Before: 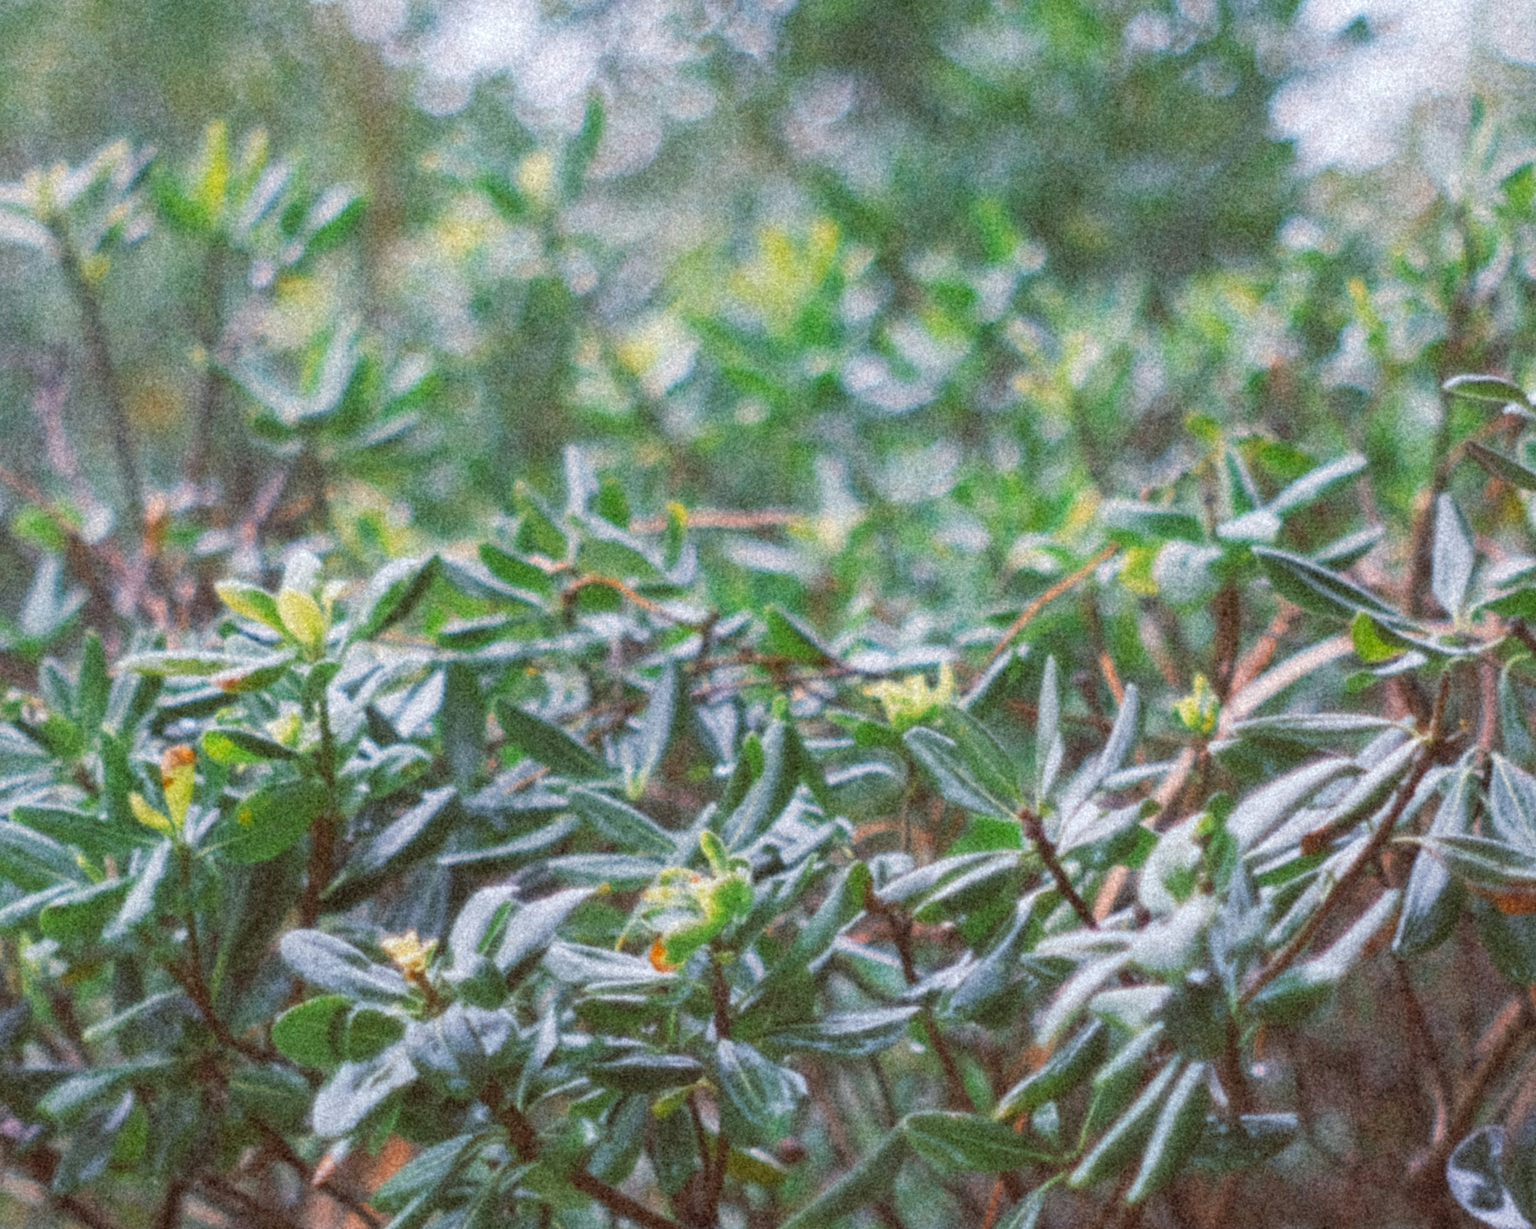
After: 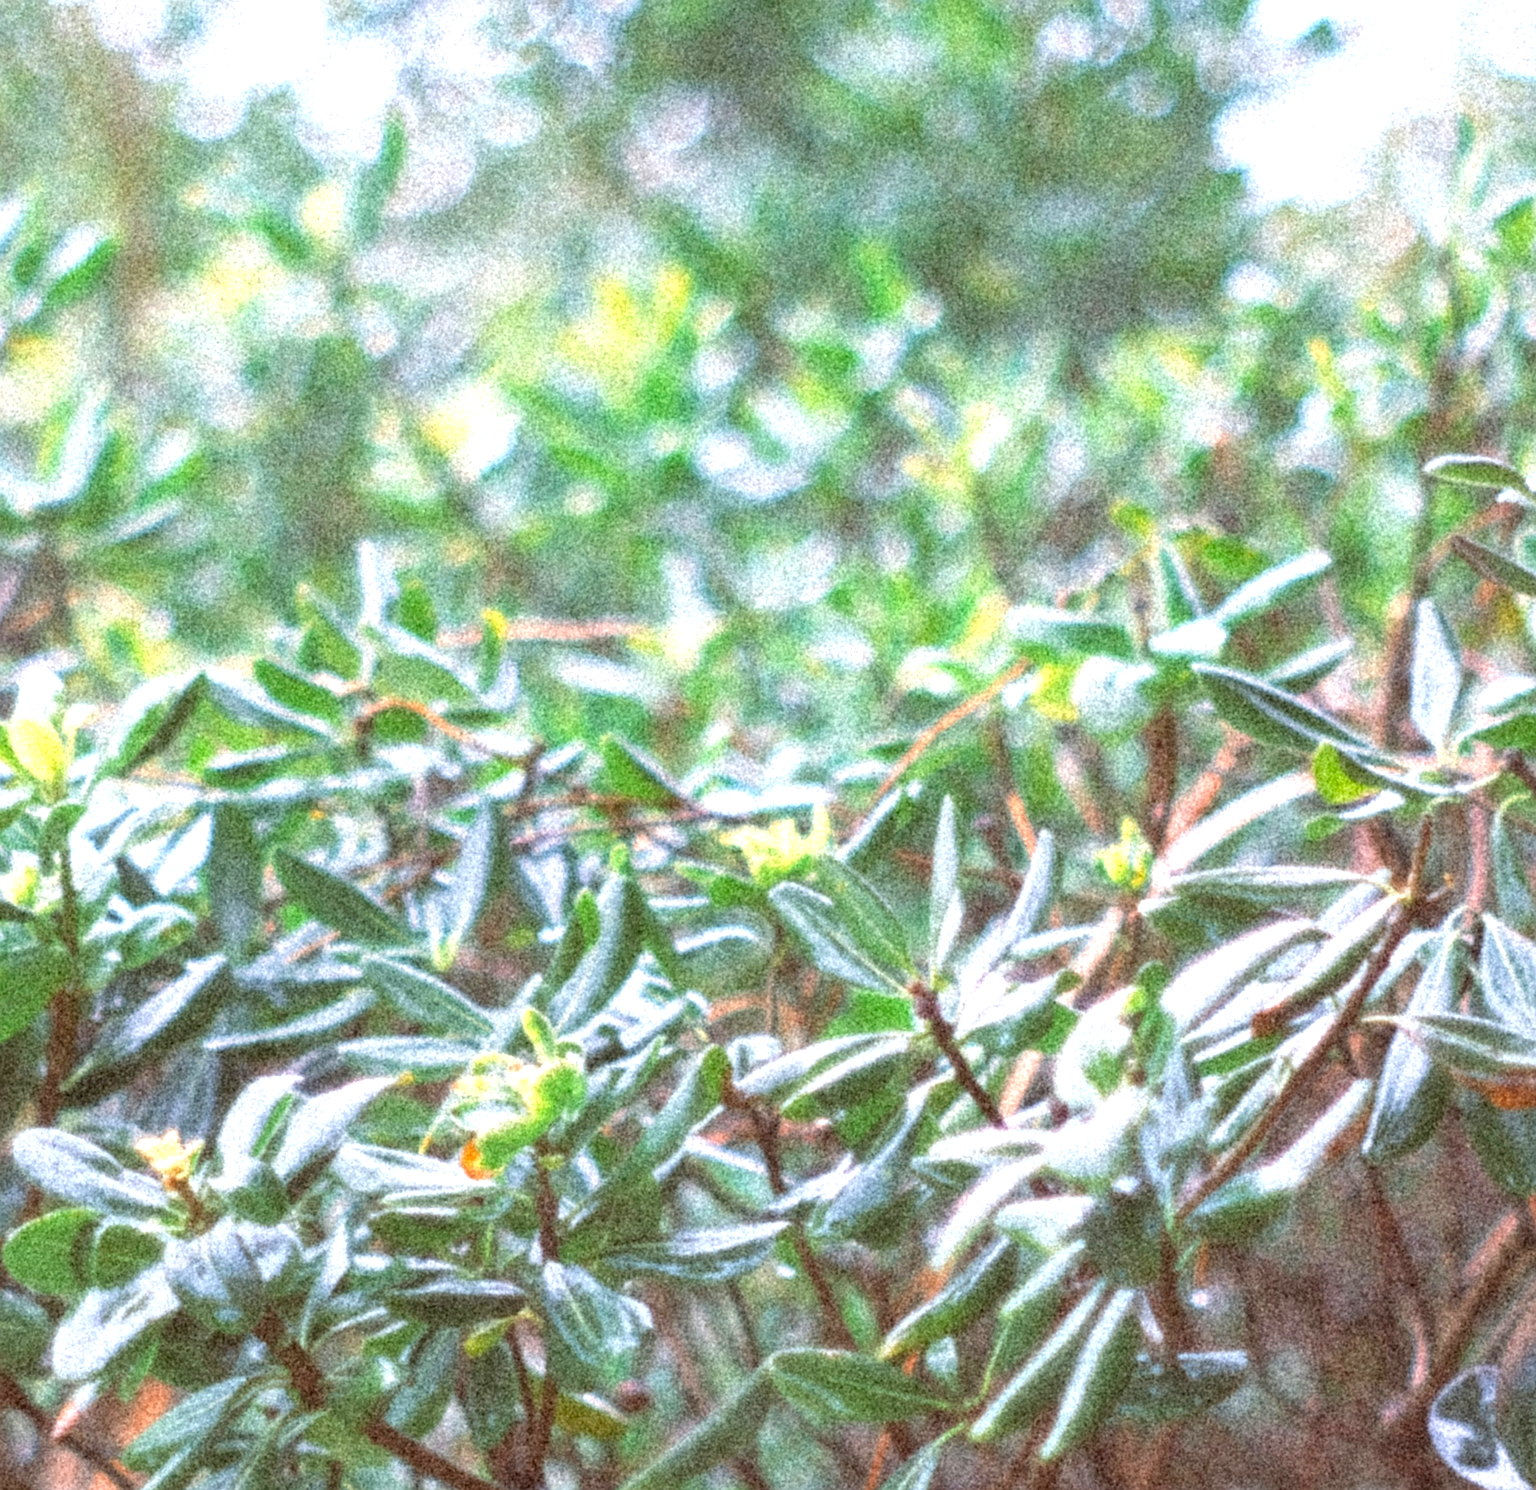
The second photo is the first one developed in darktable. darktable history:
crop: left 17.582%, bottom 0.031%
exposure: black level correction 0.001, exposure 0.955 EV, compensate exposure bias true, compensate highlight preservation false
sharpen: radius 2.167, amount 0.381, threshold 0
